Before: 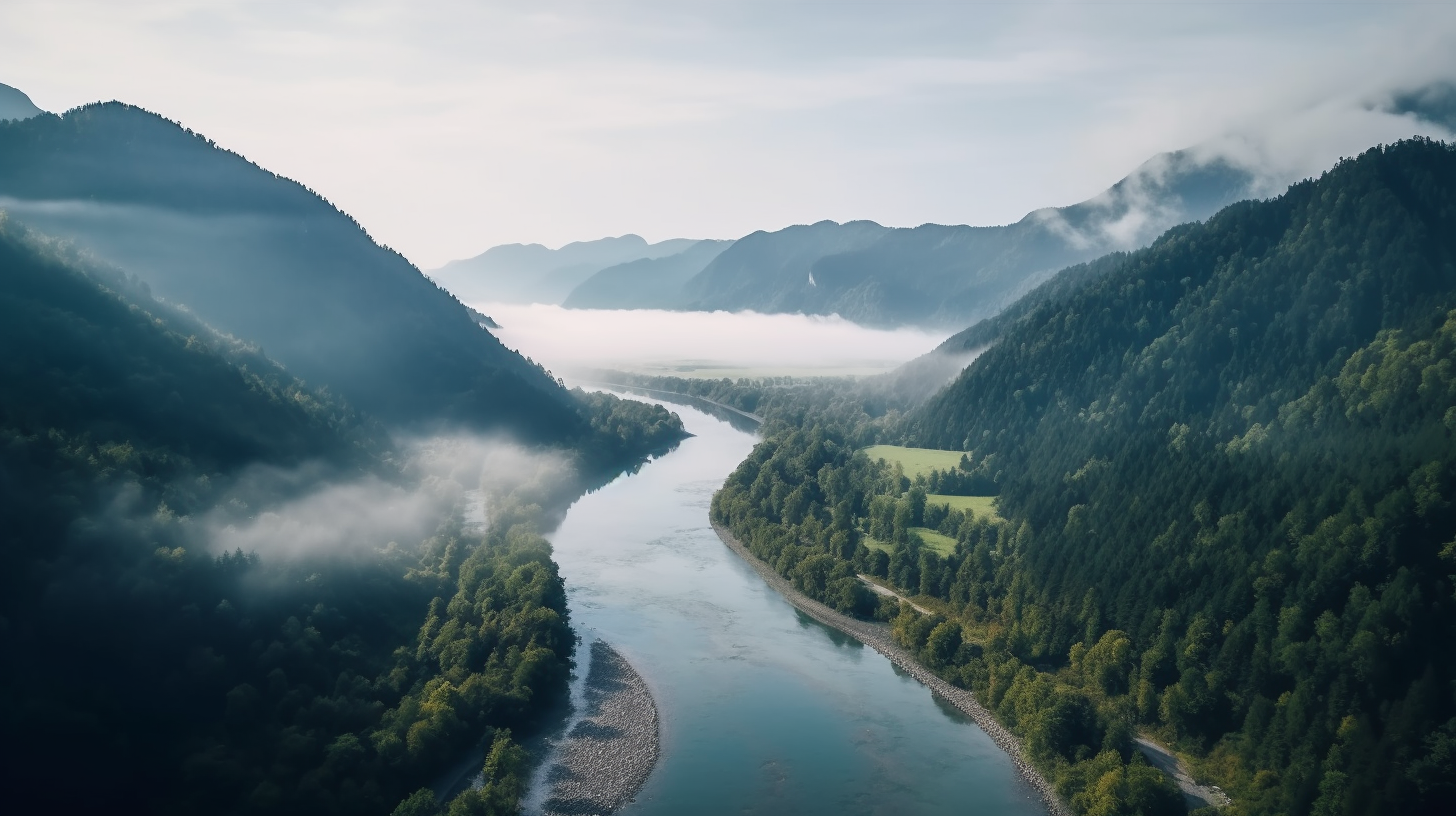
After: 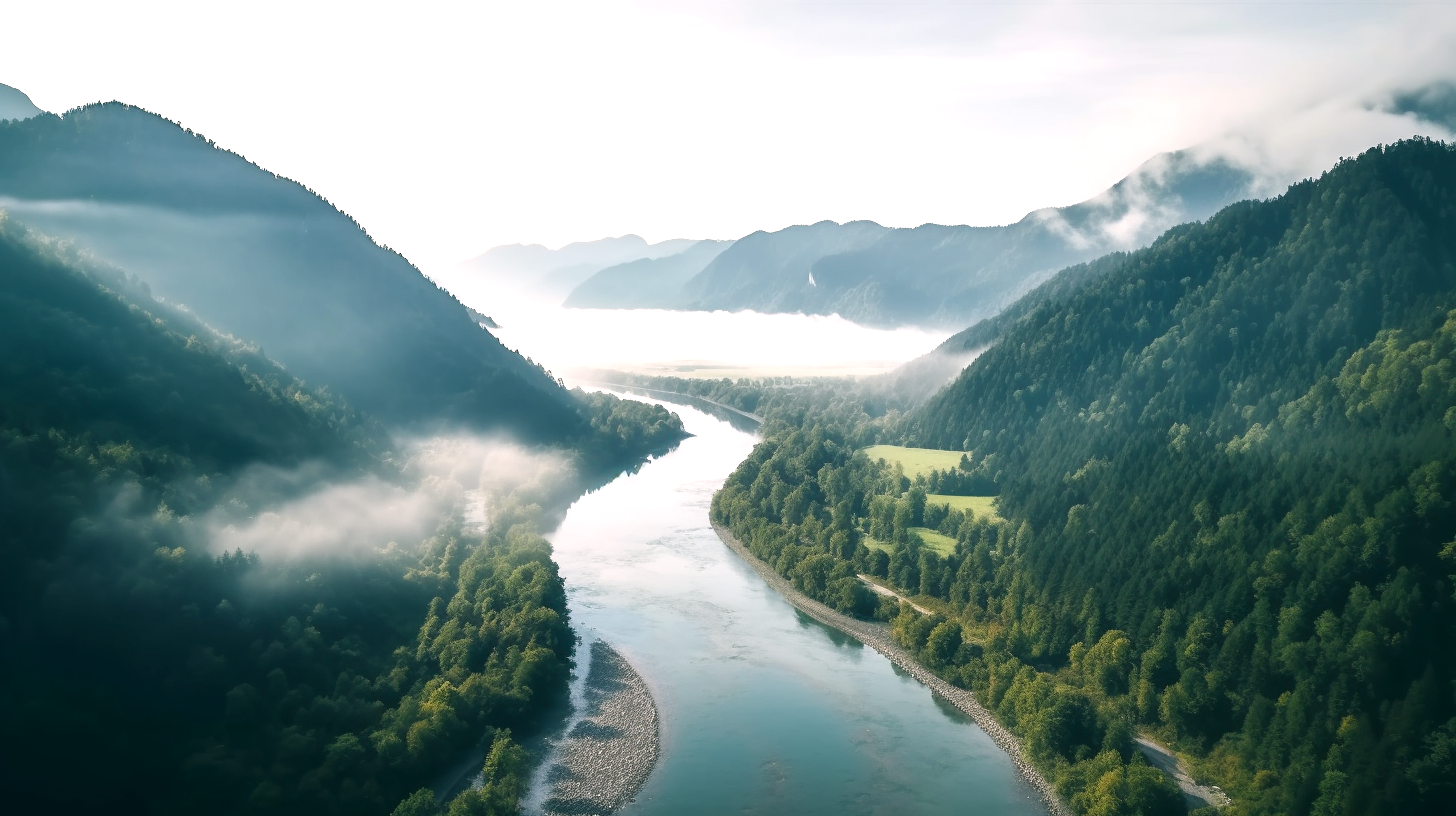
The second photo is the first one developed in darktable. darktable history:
color correction: highlights a* 4.58, highlights b* 4.97, shadows a* -7.58, shadows b* 5.03
exposure: black level correction 0, exposure 0.7 EV, compensate highlight preservation false
